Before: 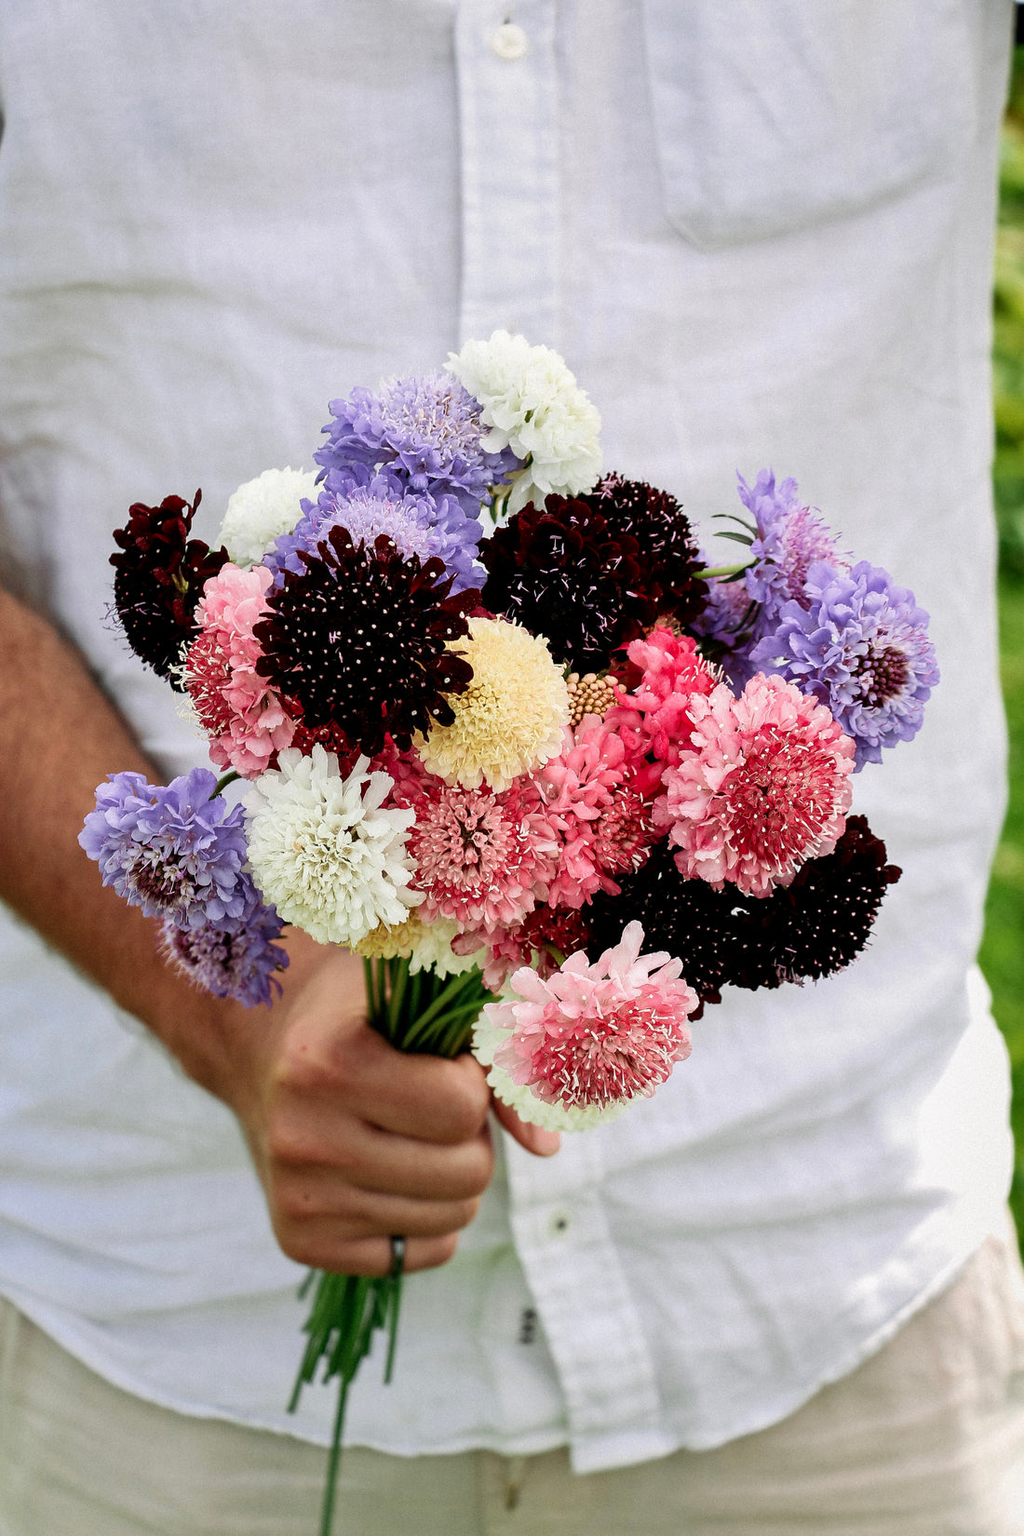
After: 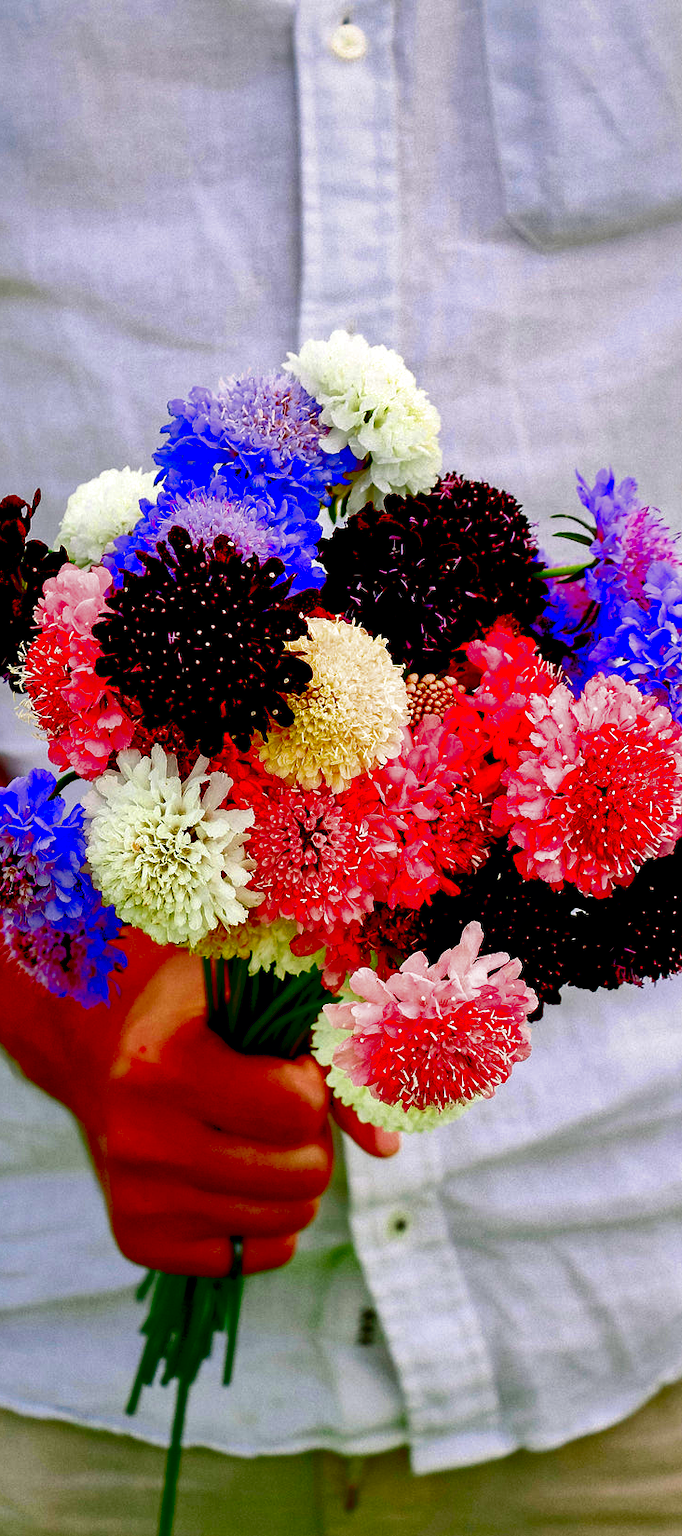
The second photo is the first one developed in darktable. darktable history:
color balance rgb: shadows lift › luminance -9.41%, highlights gain › luminance 17.6%, global offset › luminance -1.45%, perceptual saturation grading › highlights -17.77%, perceptual saturation grading › mid-tones 33.1%, perceptual saturation grading › shadows 50.52%, global vibrance 24.22%
filmic rgb: black relative exposure -11.35 EV, white relative exposure 3.22 EV, hardness 6.76, color science v6 (2022)
contrast brightness saturation: brightness -1, saturation 1
crop and rotate: left 15.754%, right 17.579%
exposure: black level correction -0.002, exposure 0.54 EV, compensate highlight preservation false
shadows and highlights: on, module defaults
